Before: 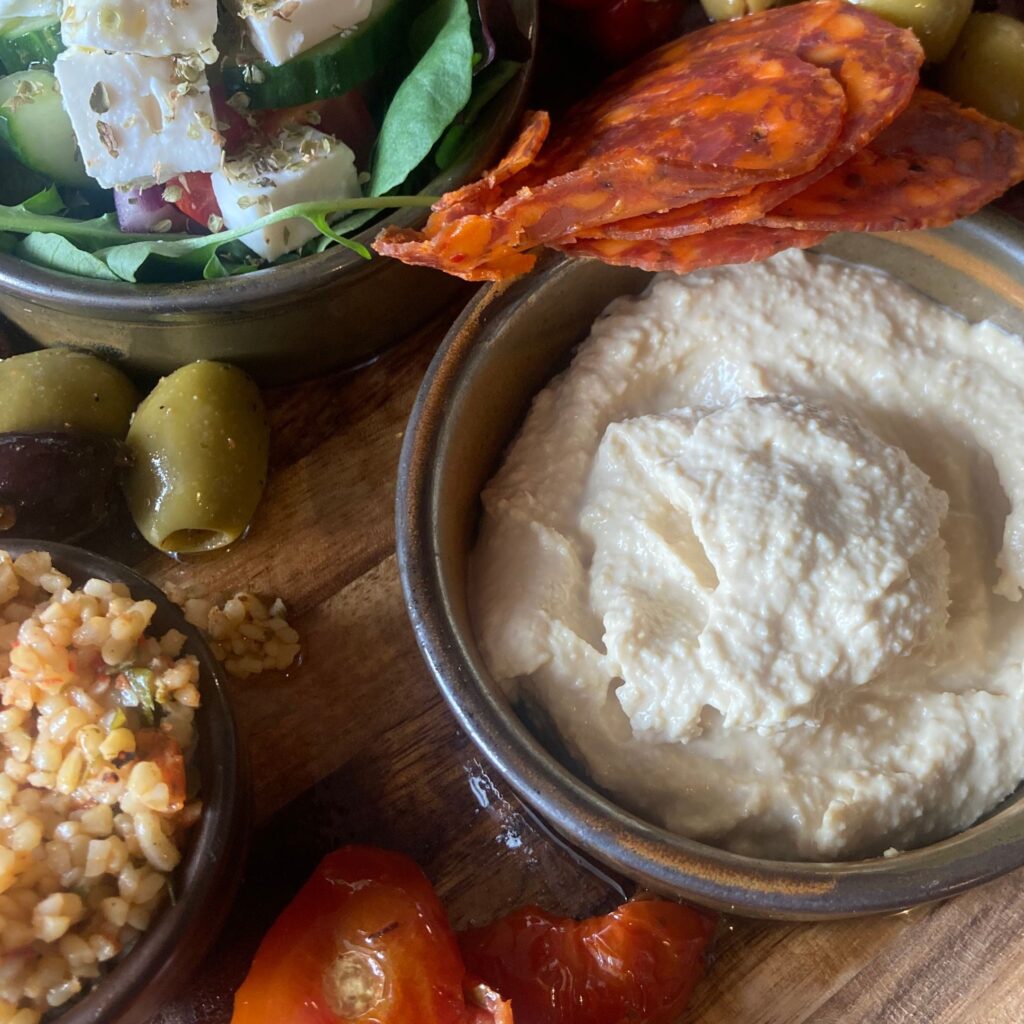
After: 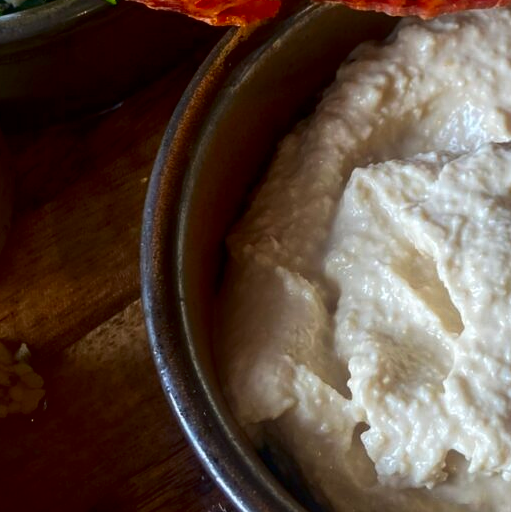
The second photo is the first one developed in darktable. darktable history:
crop: left 25%, top 25%, right 25%, bottom 25%
contrast brightness saturation: contrast 0.1, brightness -0.26, saturation 0.14
local contrast: highlights 100%, shadows 100%, detail 120%, midtone range 0.2
